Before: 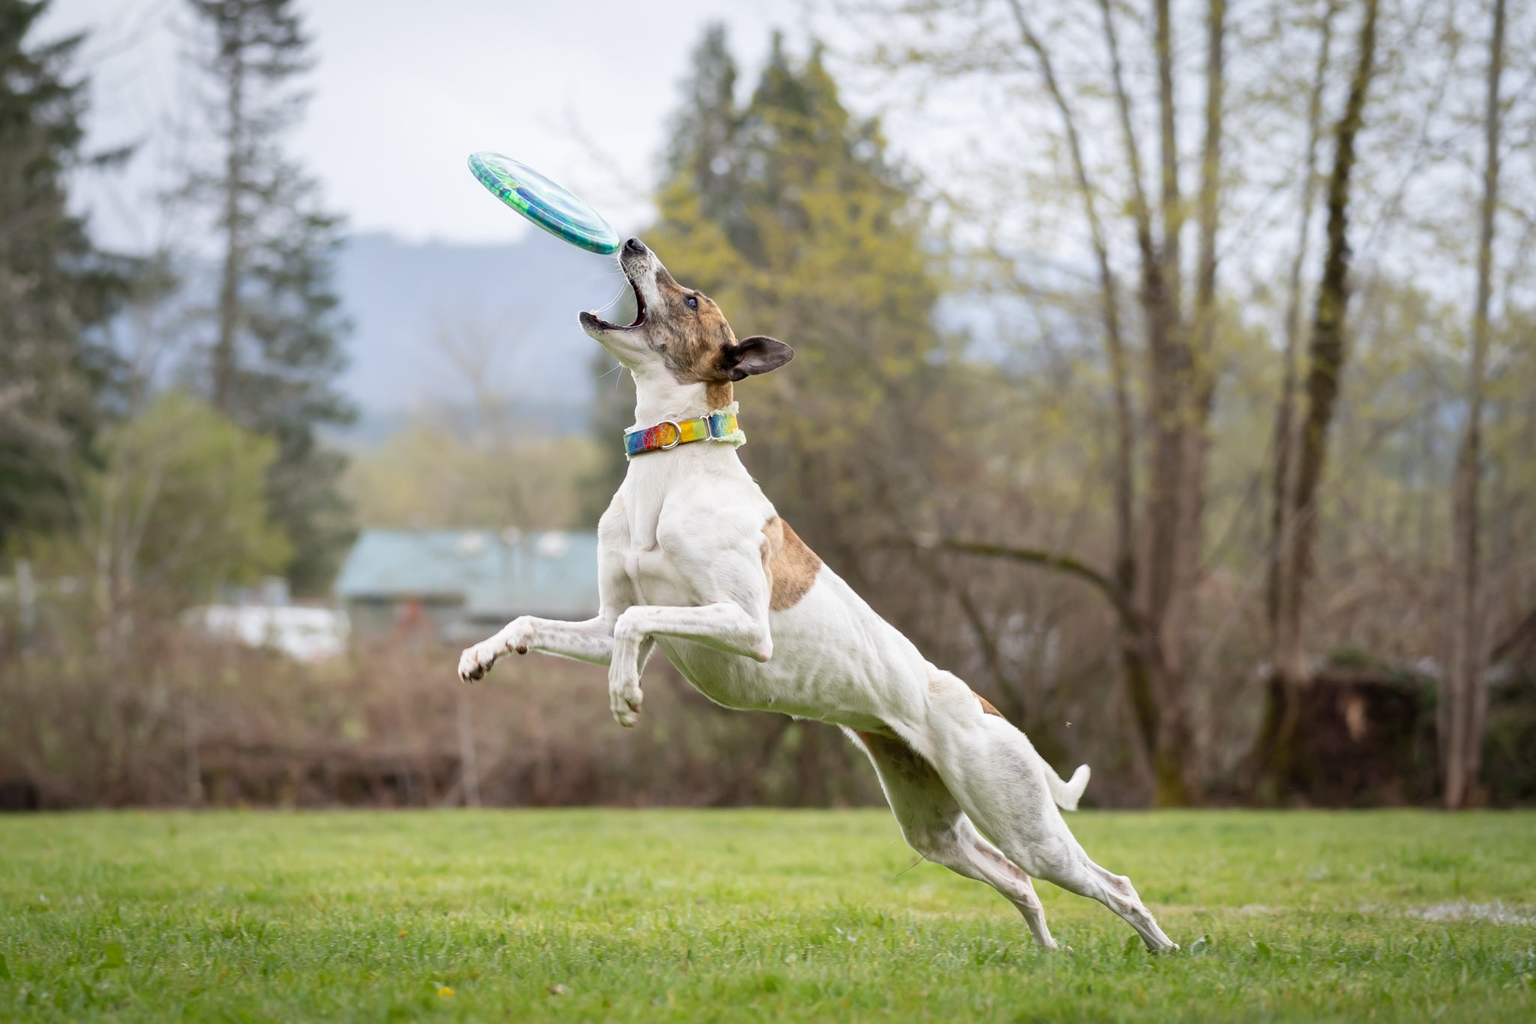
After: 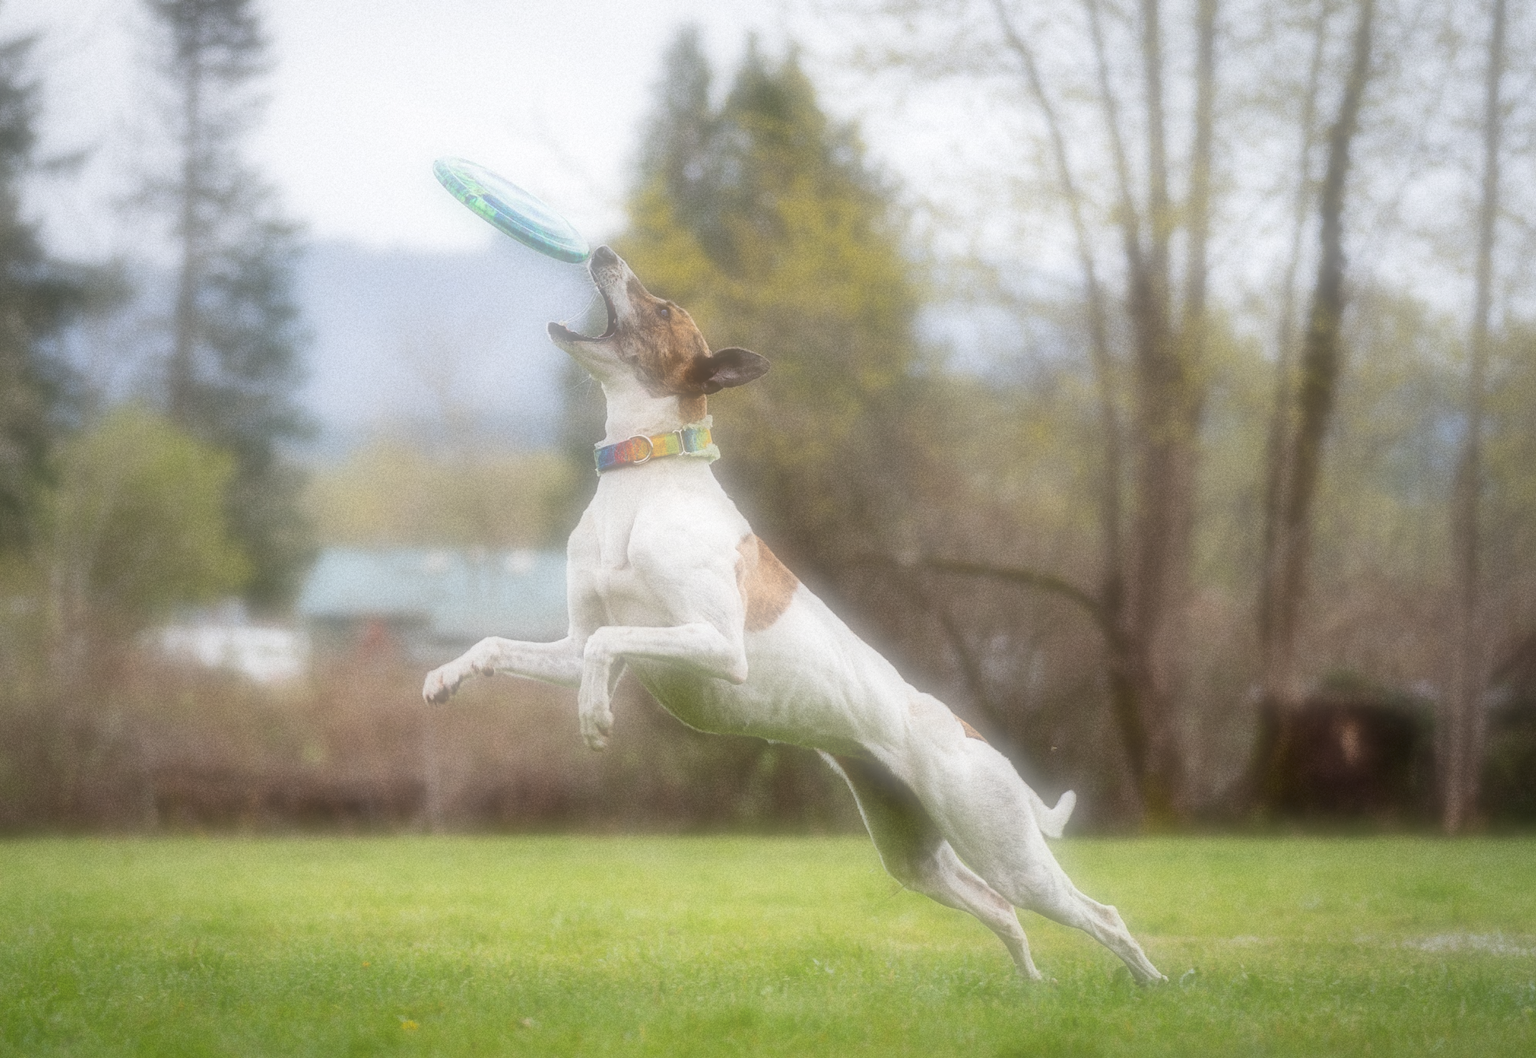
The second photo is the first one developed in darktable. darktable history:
crop and rotate: left 3.238%
soften: on, module defaults
grain: coarseness 14.49 ISO, strength 48.04%, mid-tones bias 35%
